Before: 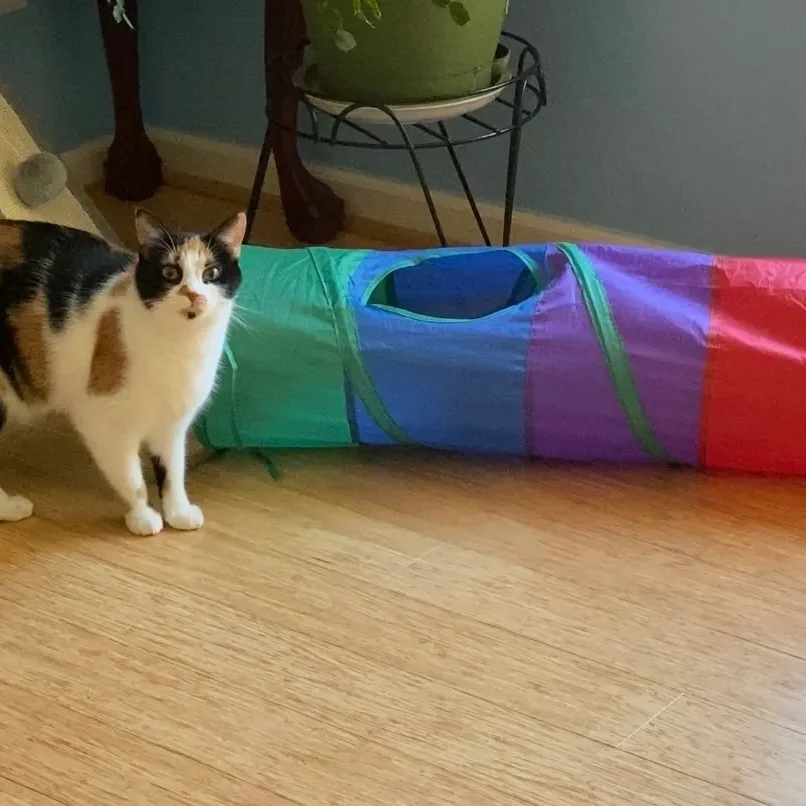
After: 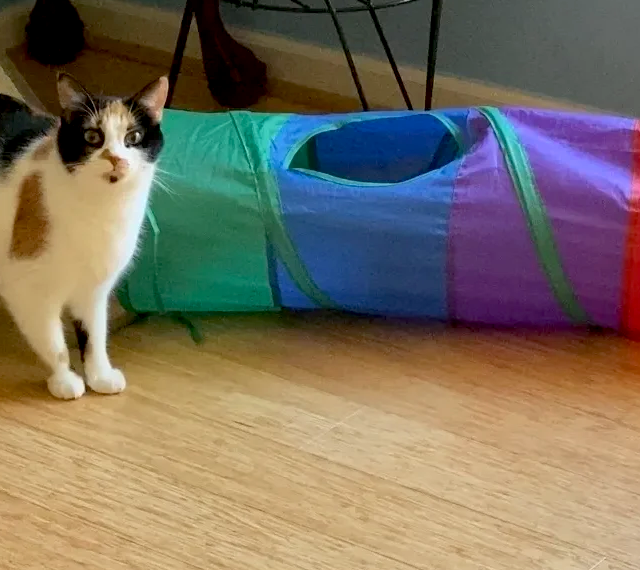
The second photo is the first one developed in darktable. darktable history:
exposure: black level correction 0.009, exposure 0.119 EV, compensate highlight preservation false
crop: left 9.712%, top 16.928%, right 10.845%, bottom 12.332%
